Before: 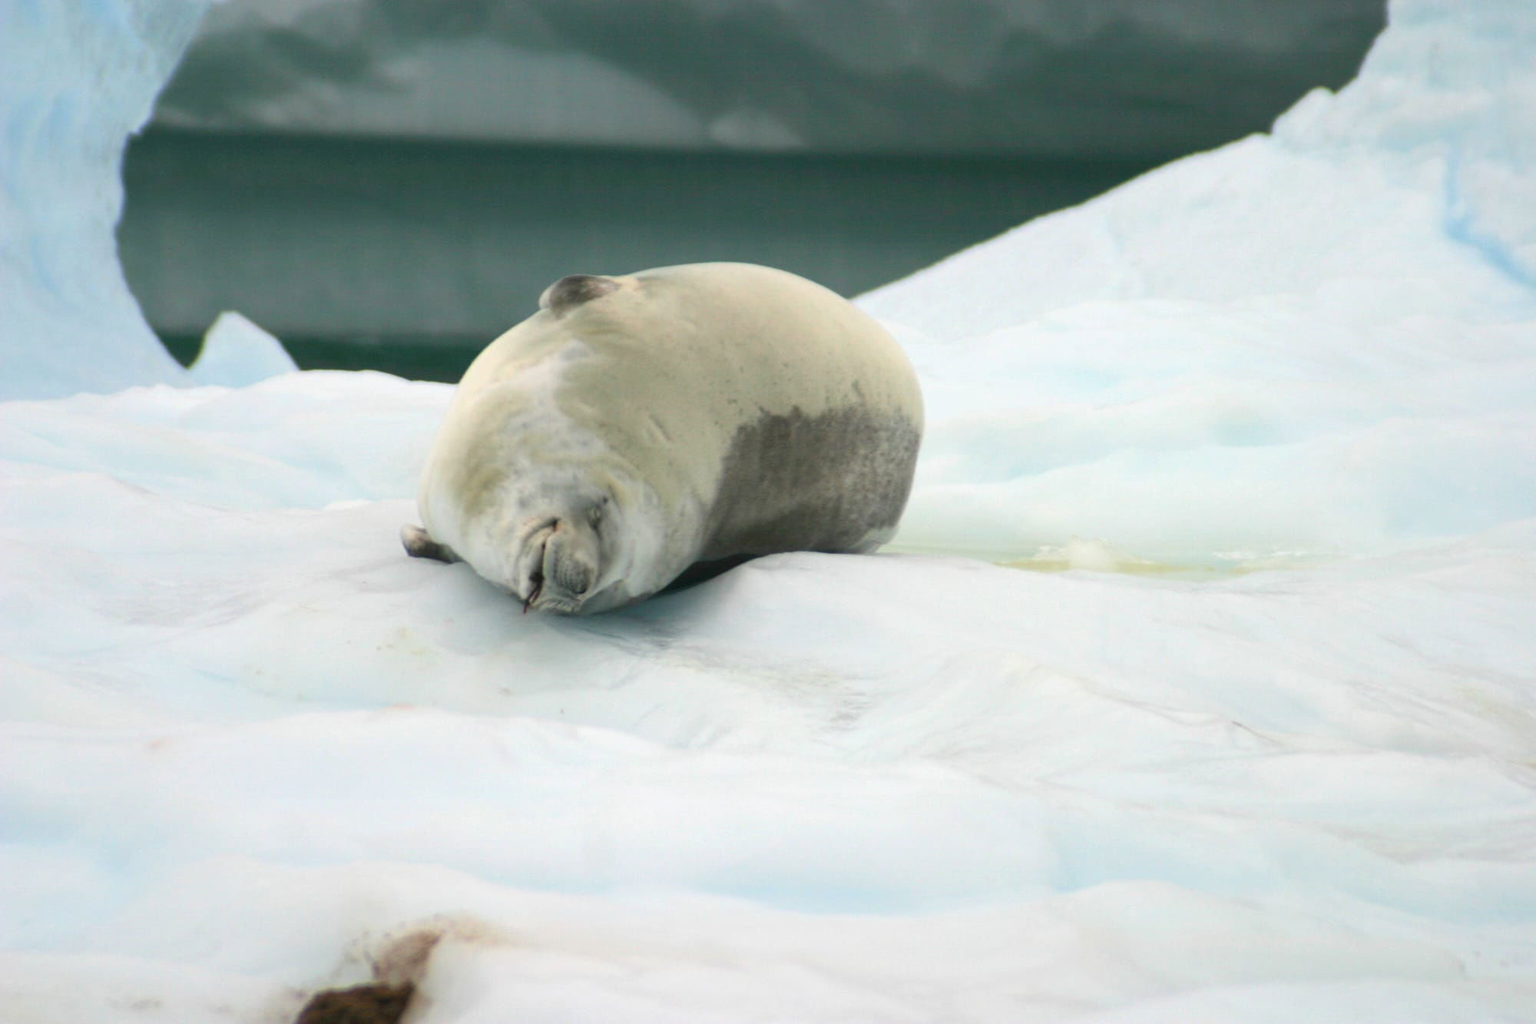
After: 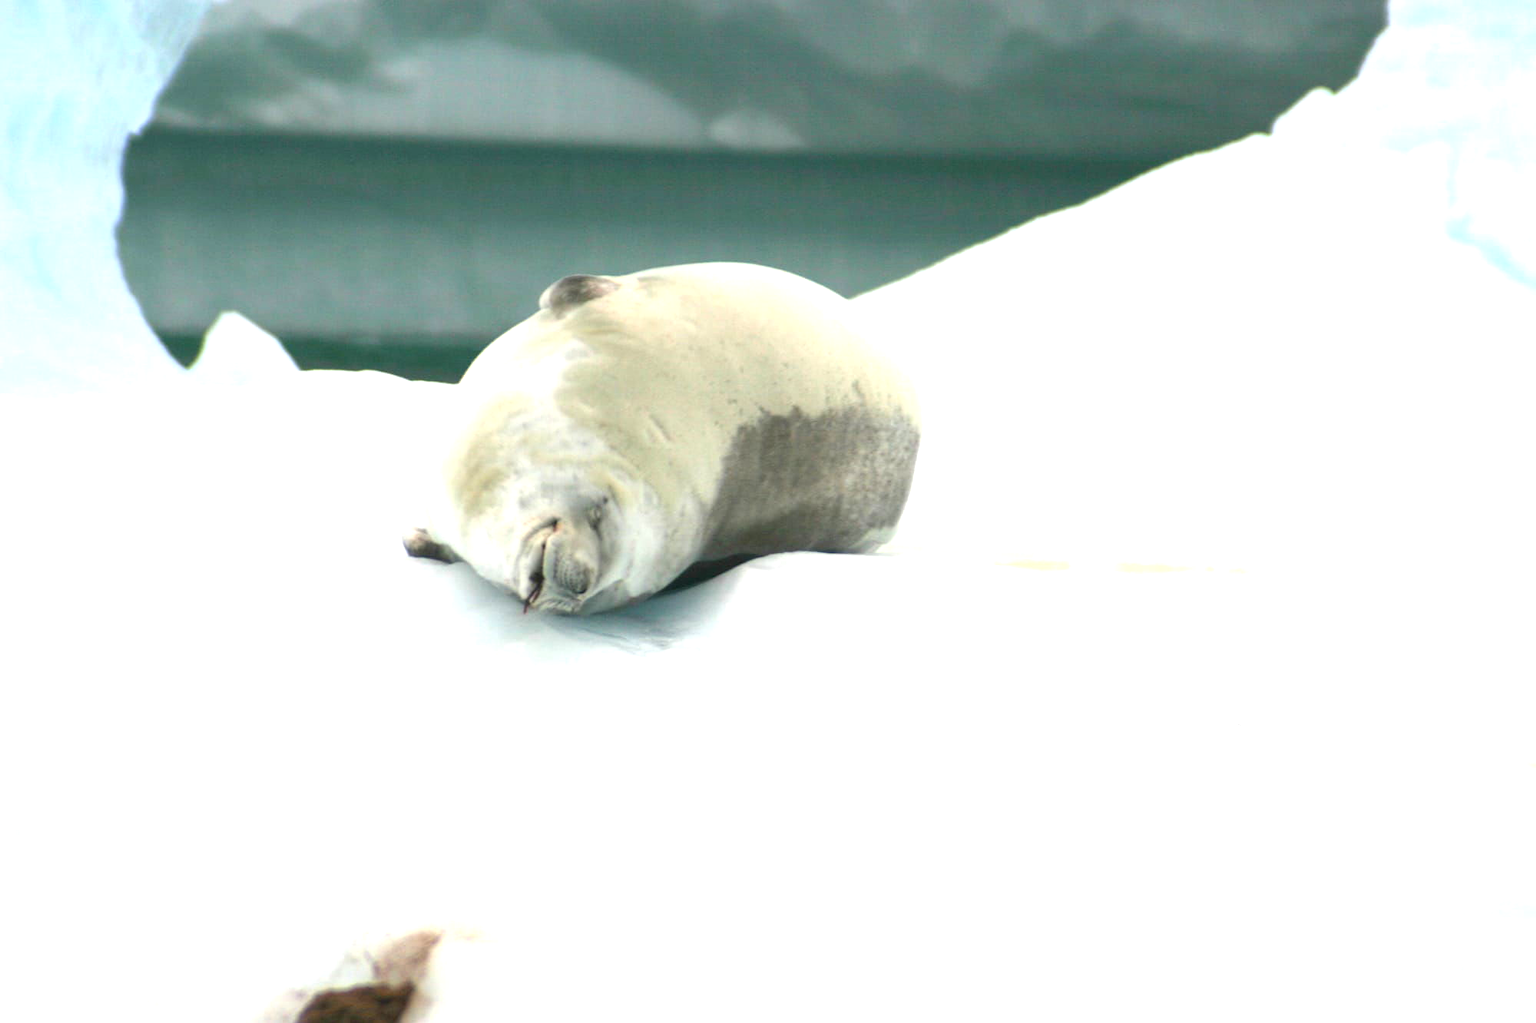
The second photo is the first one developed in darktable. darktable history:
exposure: black level correction 0.001, exposure 0.955 EV, compensate exposure bias true, compensate highlight preservation false
tone equalizer: on, module defaults
